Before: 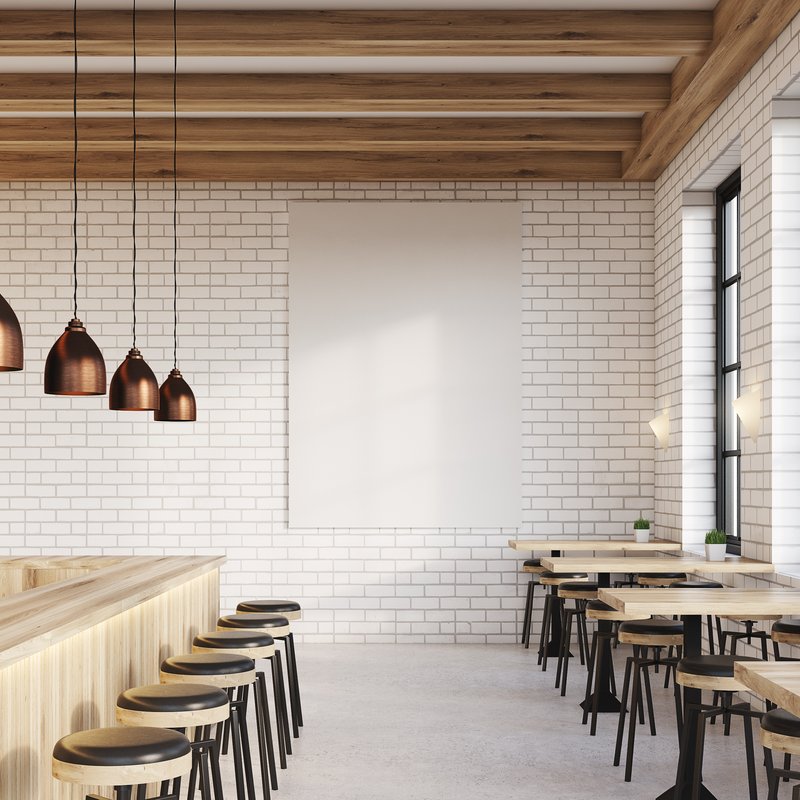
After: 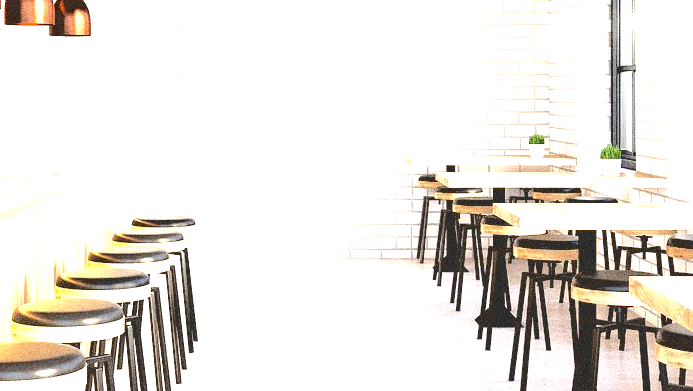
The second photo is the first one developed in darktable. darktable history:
crop and rotate: left 13.306%, top 48.129%, bottom 2.928%
grain: coarseness 14.49 ISO, strength 48.04%, mid-tones bias 35%
exposure: black level correction 0, exposure 1.675 EV, compensate exposure bias true, compensate highlight preservation false
base curve: curves: ch0 [(0.065, 0.026) (0.236, 0.358) (0.53, 0.546) (0.777, 0.841) (0.924, 0.992)], preserve colors average RGB
white balance: emerald 1
rotate and perspective: automatic cropping original format, crop left 0, crop top 0
color balance: output saturation 120%
